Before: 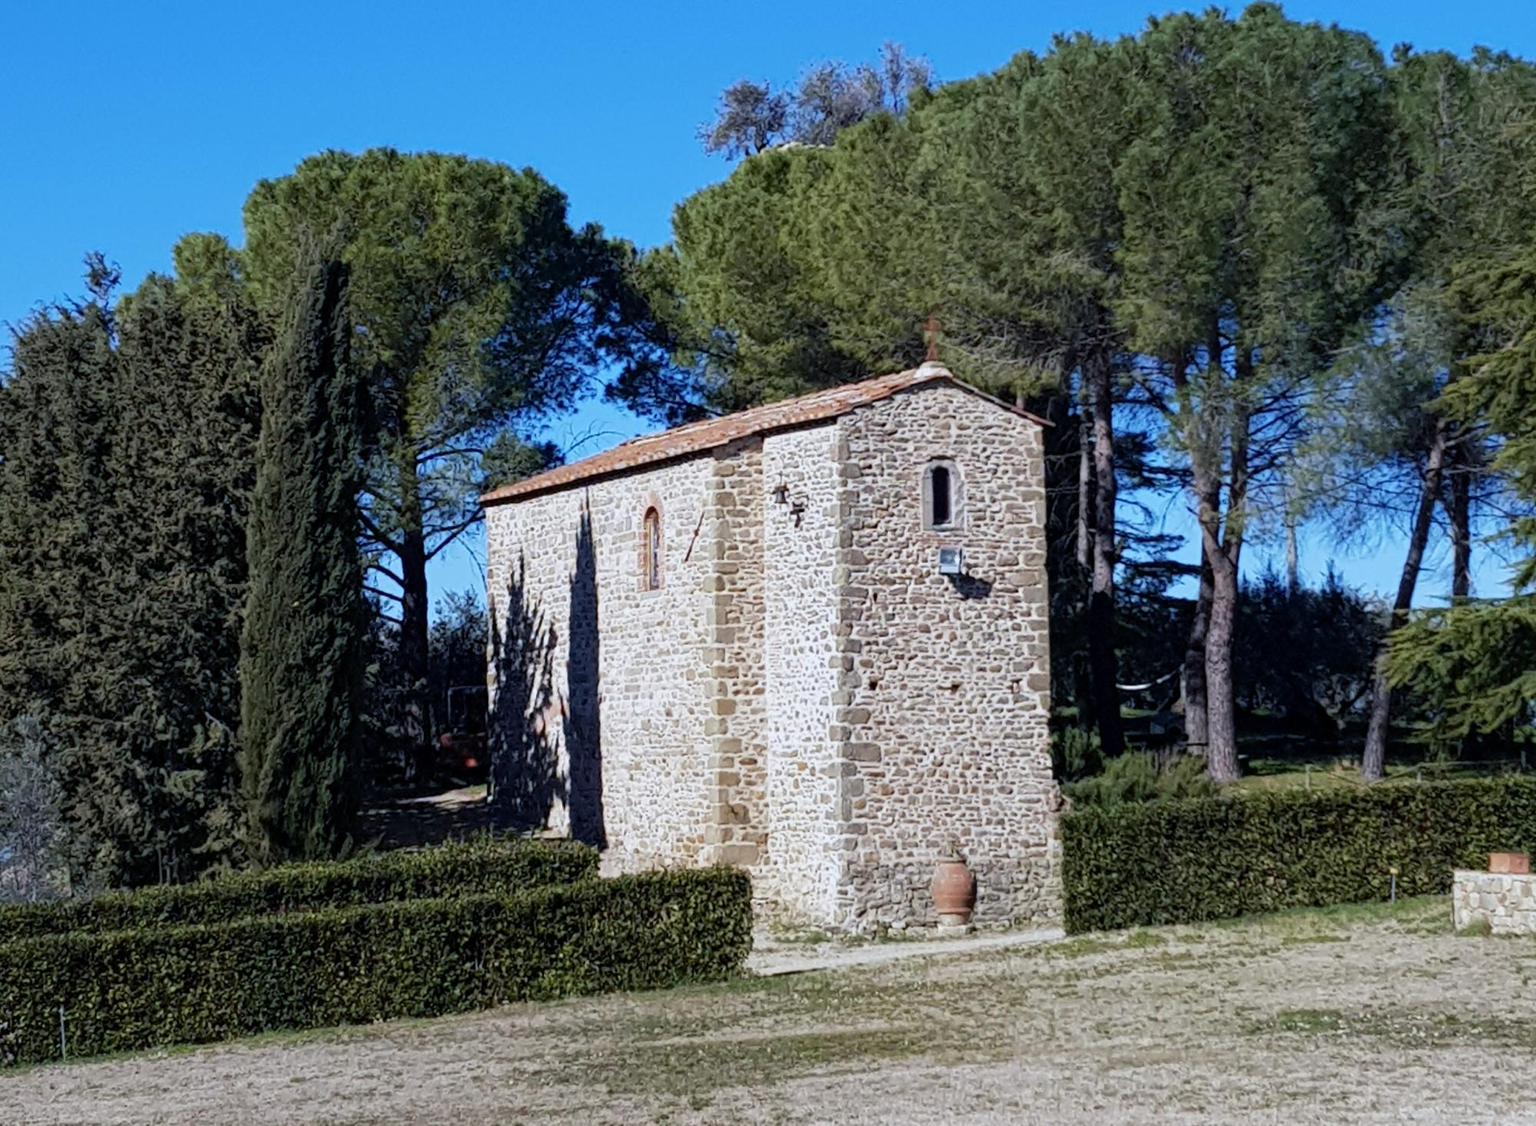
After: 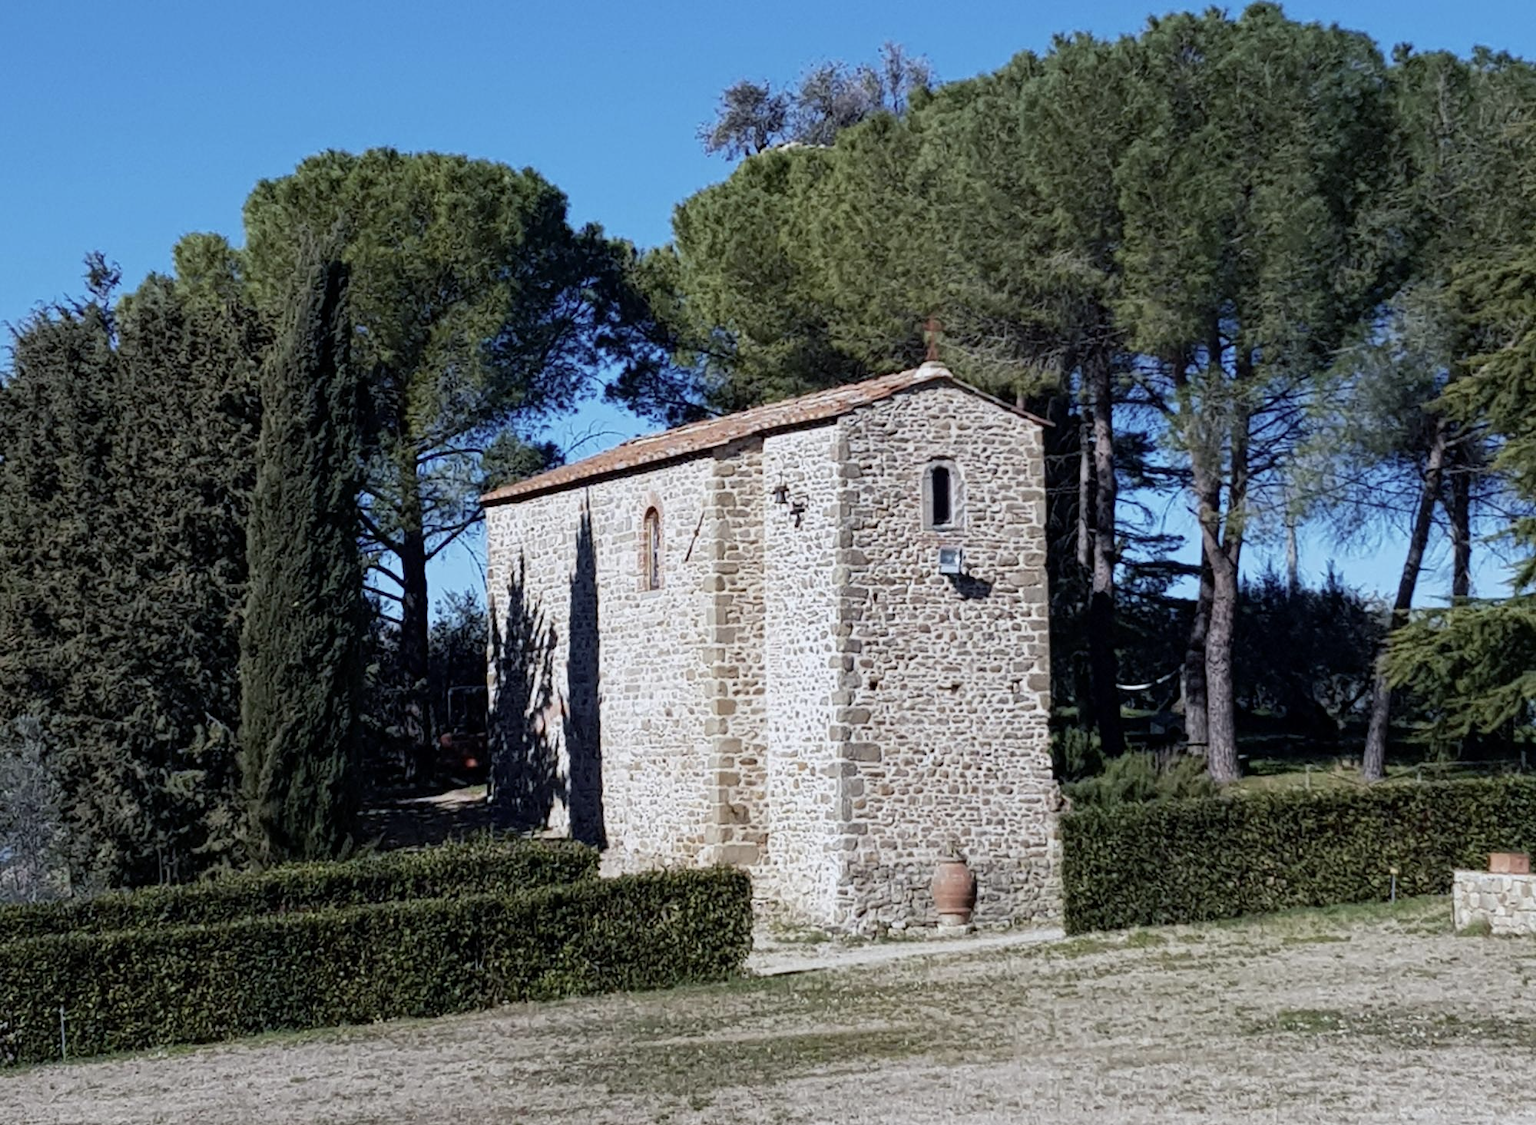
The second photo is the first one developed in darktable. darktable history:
contrast brightness saturation: contrast 0.06, brightness -0.009, saturation -0.222
